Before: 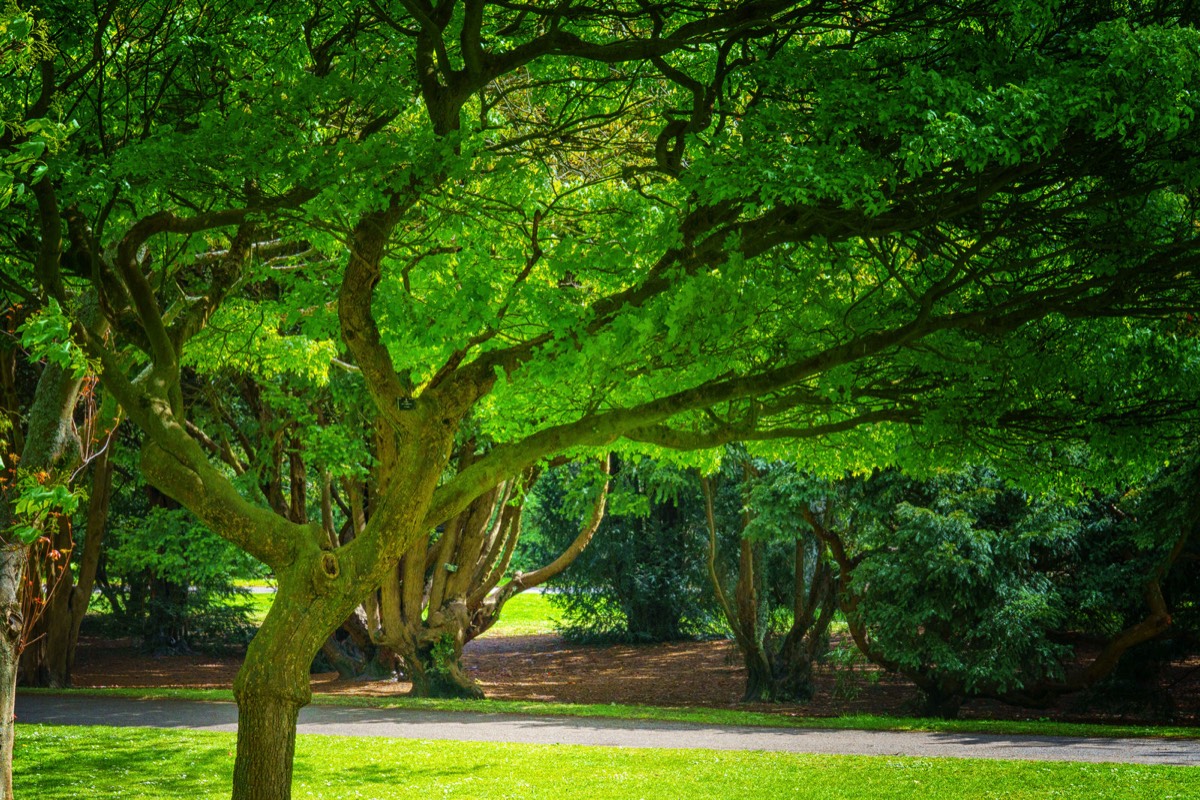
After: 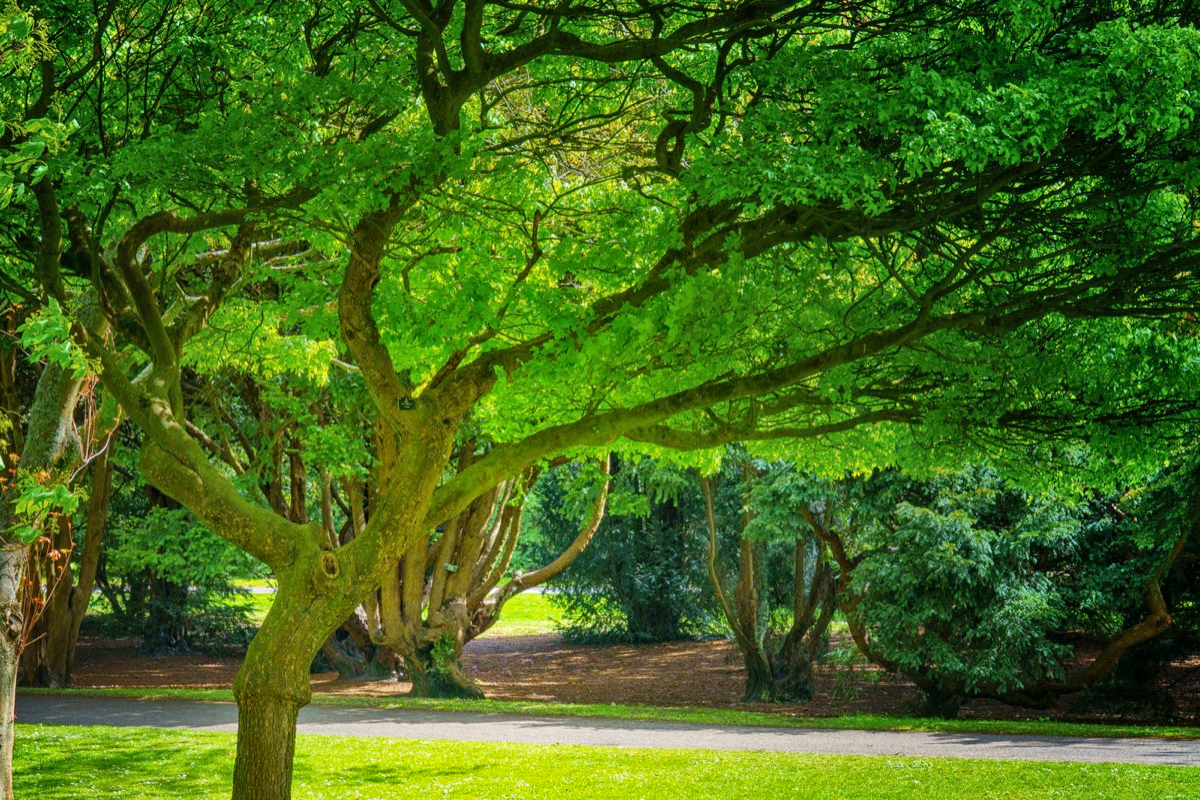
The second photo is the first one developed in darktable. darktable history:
shadows and highlights: highlights color adjustment 89.11%, low approximation 0.01, soften with gaussian
